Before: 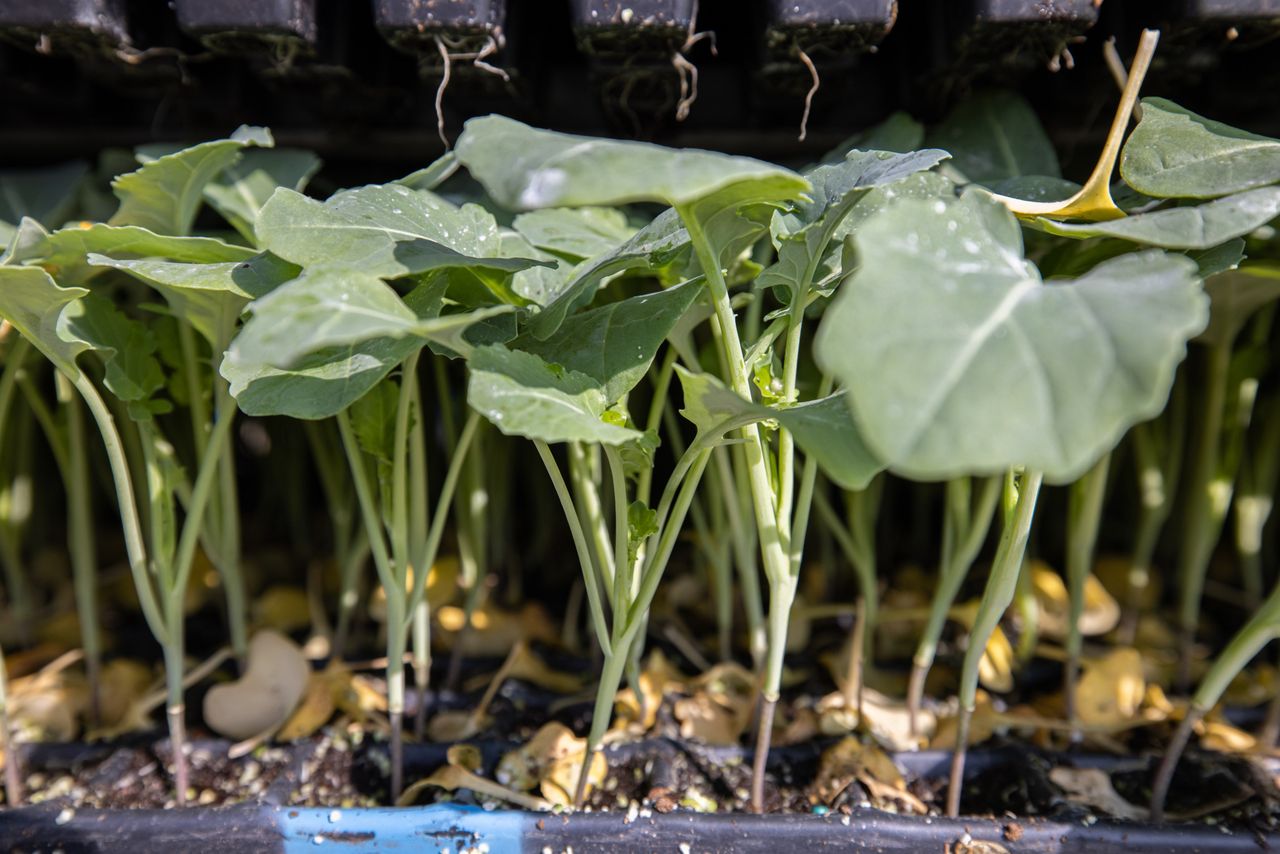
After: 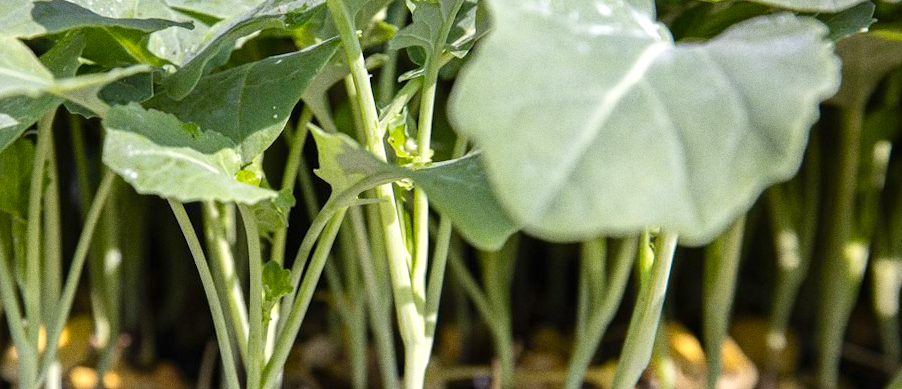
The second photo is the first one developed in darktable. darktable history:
contrast brightness saturation: contrast 0.08, saturation 0.02
rotate and perspective: rotation 0.226°, lens shift (vertical) -0.042, crop left 0.023, crop right 0.982, crop top 0.006, crop bottom 0.994
levels: levels [0, 0.435, 0.917]
grain: coarseness 0.09 ISO
crop and rotate: left 27.938%, top 27.046%, bottom 27.046%
